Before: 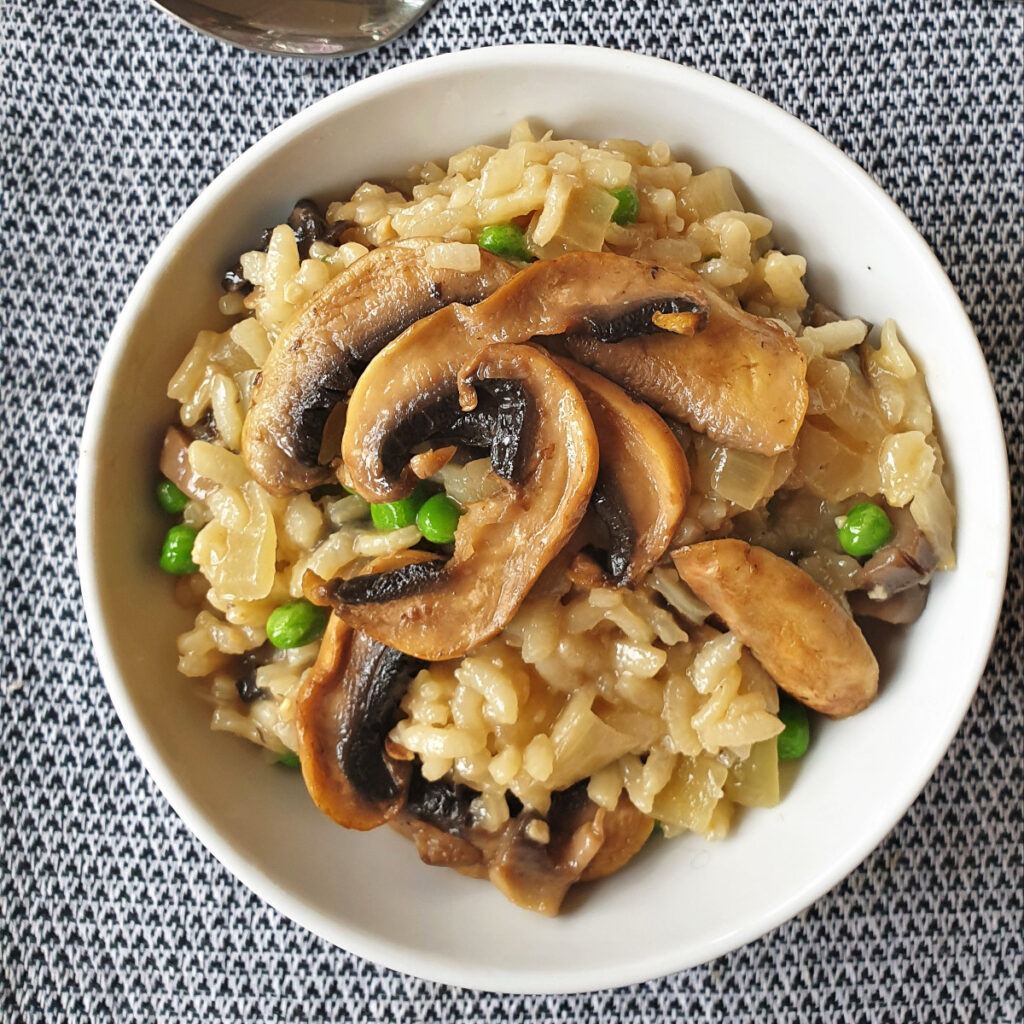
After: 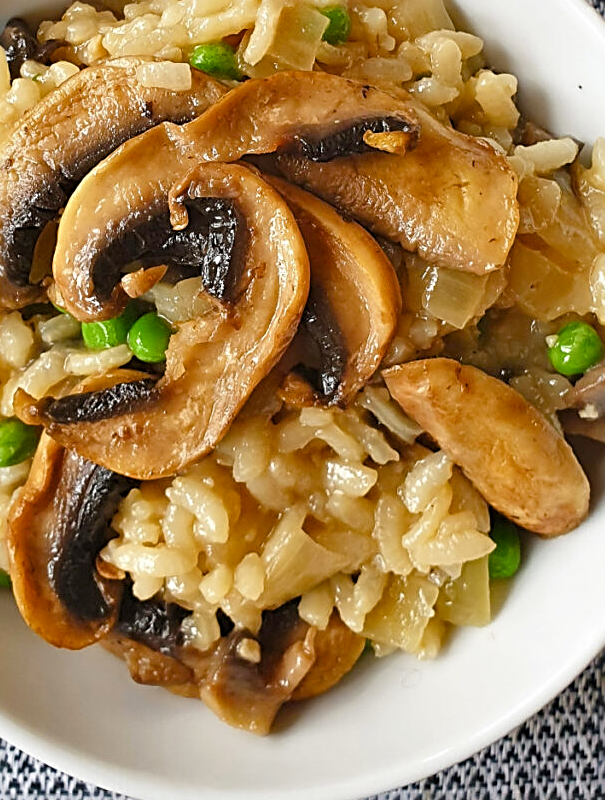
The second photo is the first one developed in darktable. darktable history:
crop and rotate: left 28.226%, top 17.742%, right 12.646%, bottom 4.043%
sharpen: radius 2.744
color balance rgb: perceptual saturation grading › global saturation 20%, perceptual saturation grading › highlights -24.75%, perceptual saturation grading › shadows 25.021%
